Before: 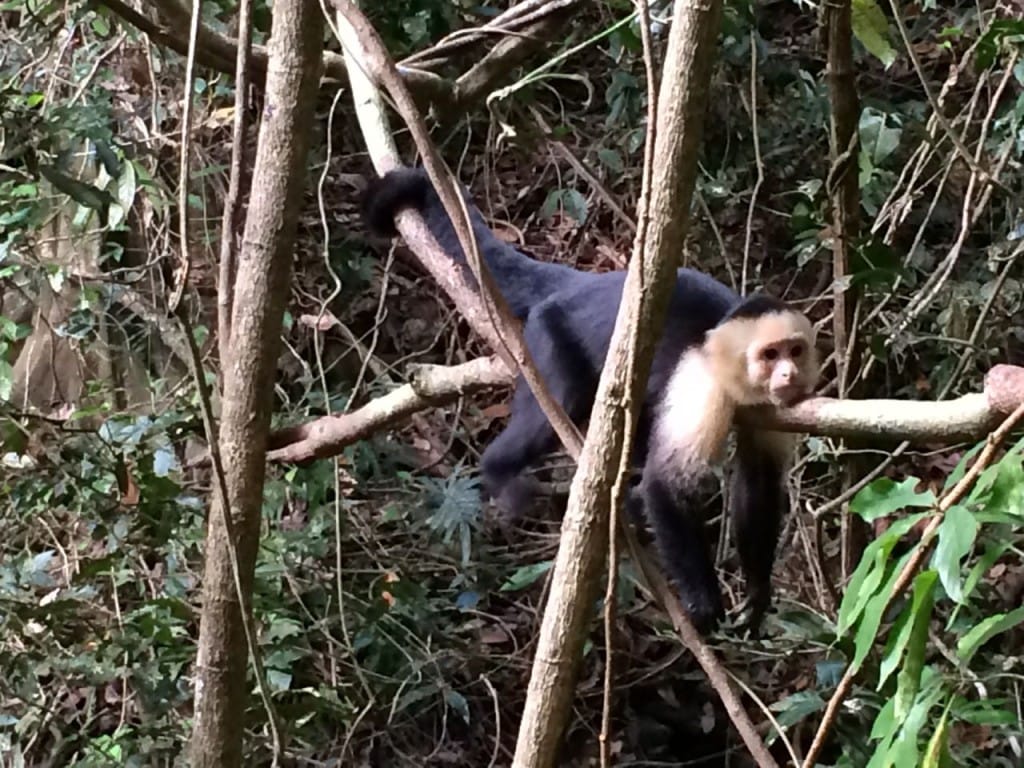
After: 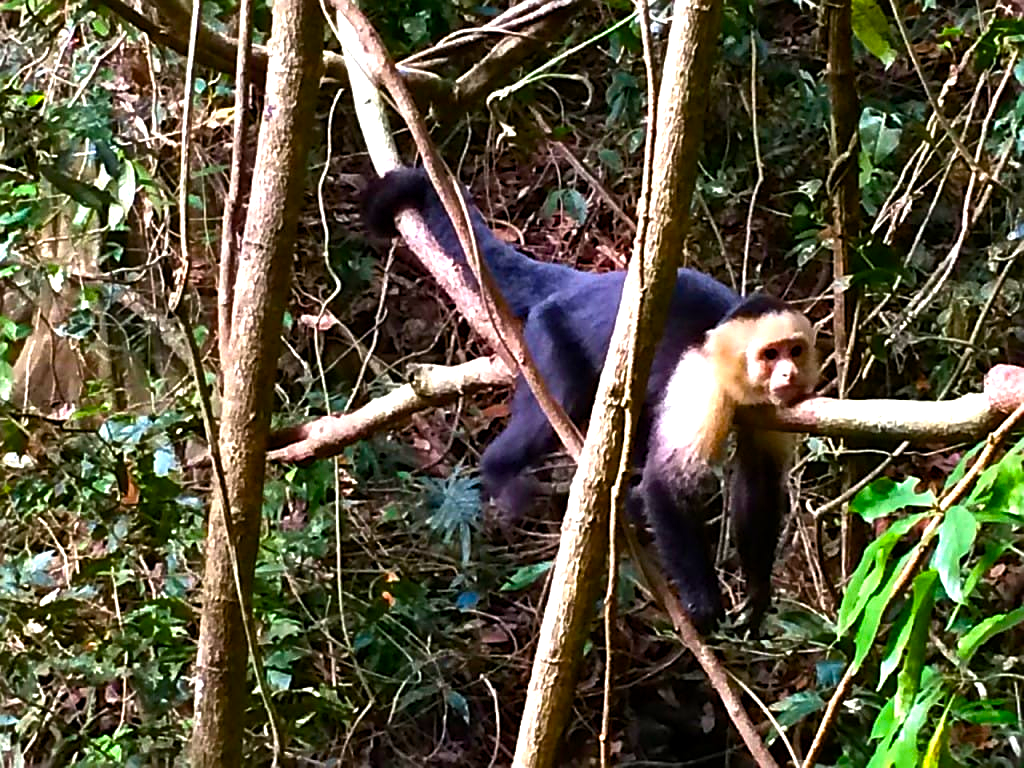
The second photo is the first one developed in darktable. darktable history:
sharpen: on, module defaults
contrast brightness saturation: contrast 0.04, saturation 0.16
color balance rgb: linear chroma grading › global chroma 9%, perceptual saturation grading › global saturation 36%, perceptual saturation grading › shadows 35%, perceptual brilliance grading › global brilliance 21.21%, perceptual brilliance grading › shadows -35%, global vibrance 21.21%
white balance: emerald 1
